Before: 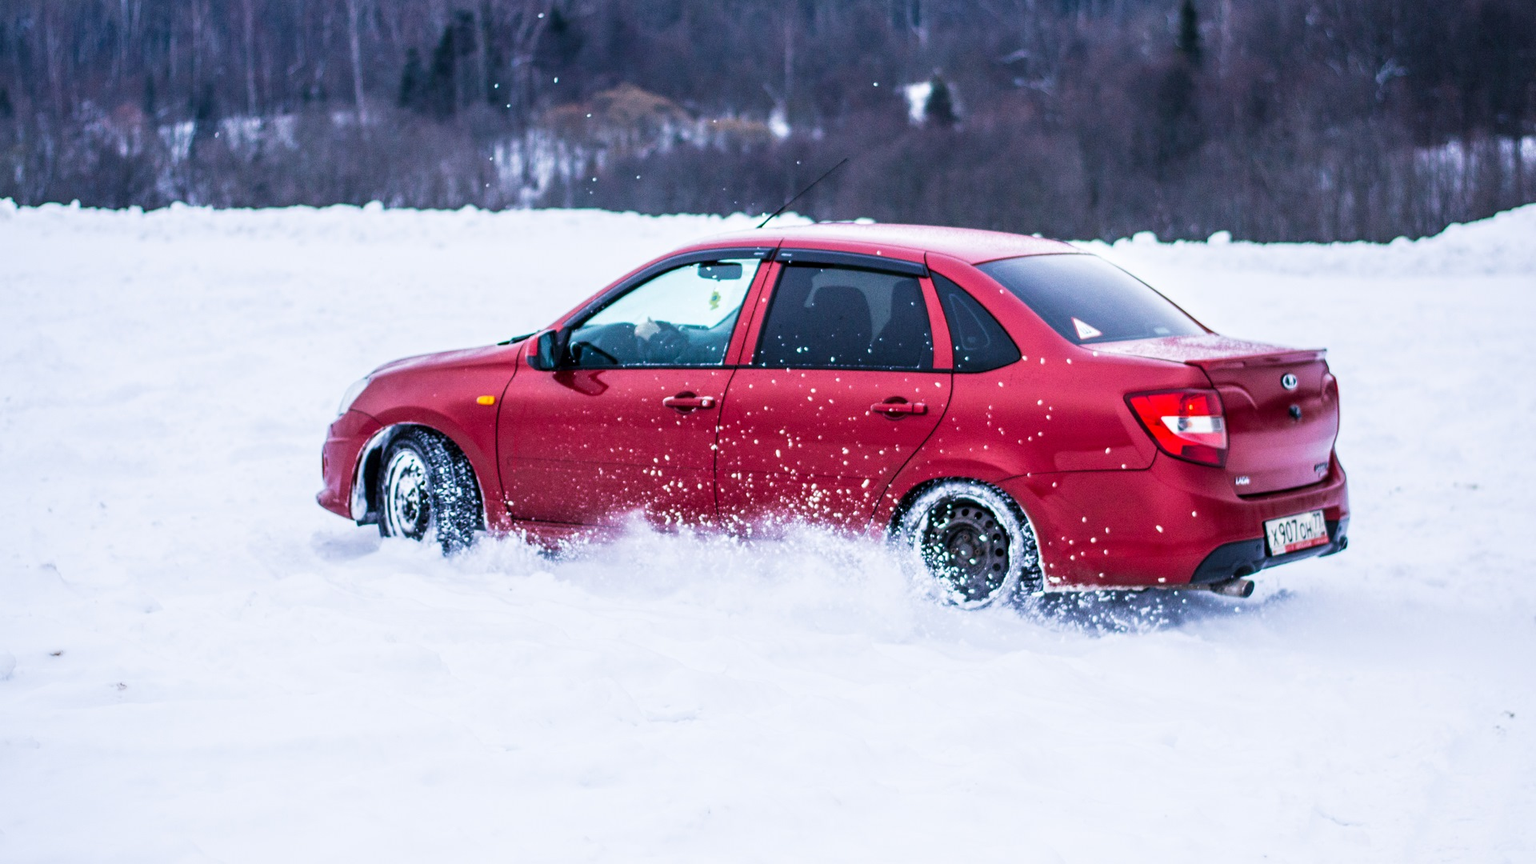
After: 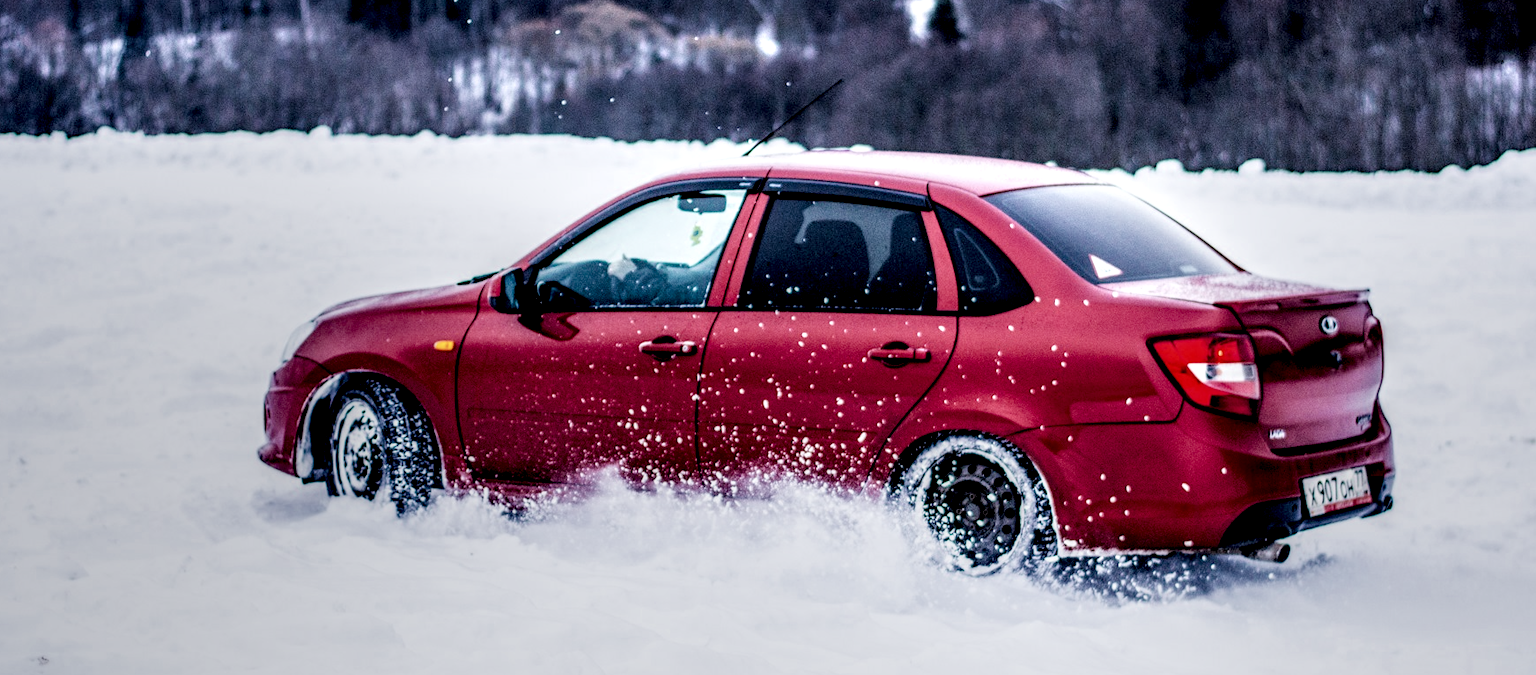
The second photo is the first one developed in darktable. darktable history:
local contrast: shadows 166%, detail 227%
filmic rgb: middle gray luminance 17.91%, black relative exposure -7.54 EV, white relative exposure 8.49 EV, threshold 5.94 EV, target black luminance 0%, hardness 2.23, latitude 17.86%, contrast 0.888, highlights saturation mix 3.57%, shadows ↔ highlights balance 10.62%, enable highlight reconstruction true
crop: left 5.409%, top 10.068%, right 3.725%, bottom 18.821%
